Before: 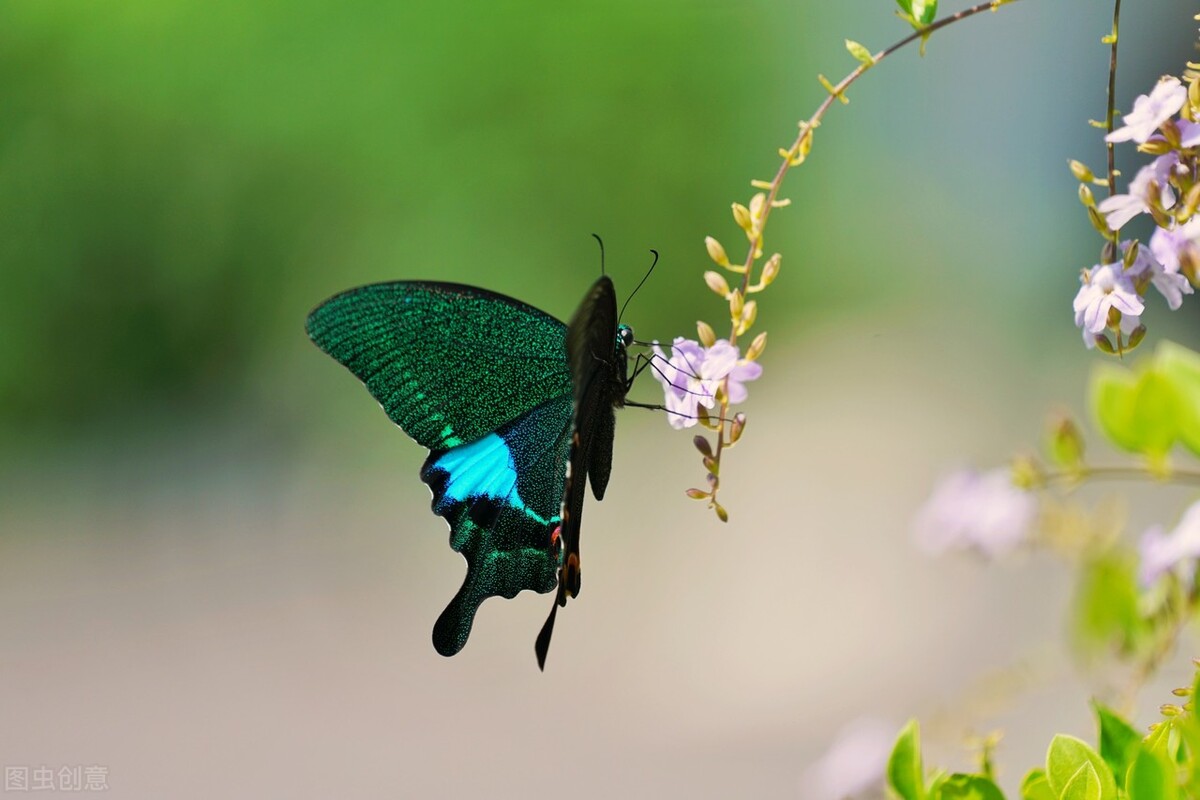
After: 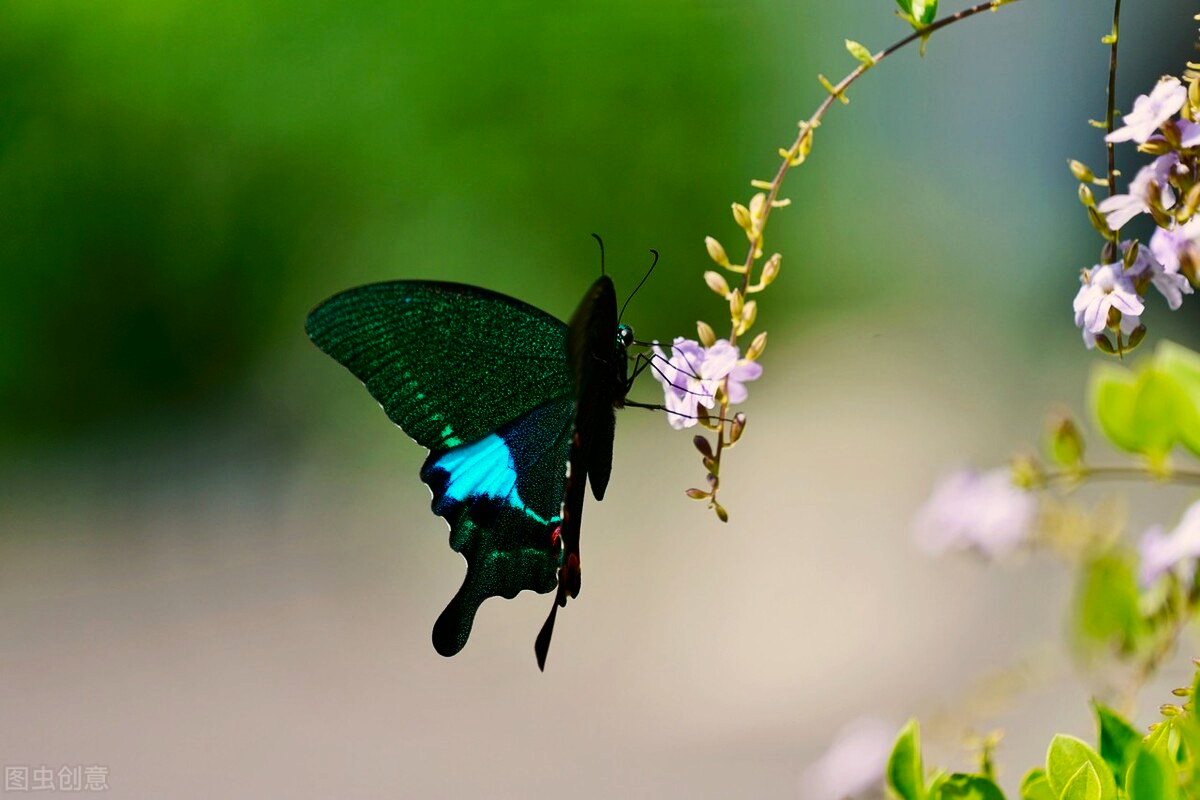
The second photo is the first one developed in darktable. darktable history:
contrast brightness saturation: contrast 0.188, brightness -0.232, saturation 0.11
